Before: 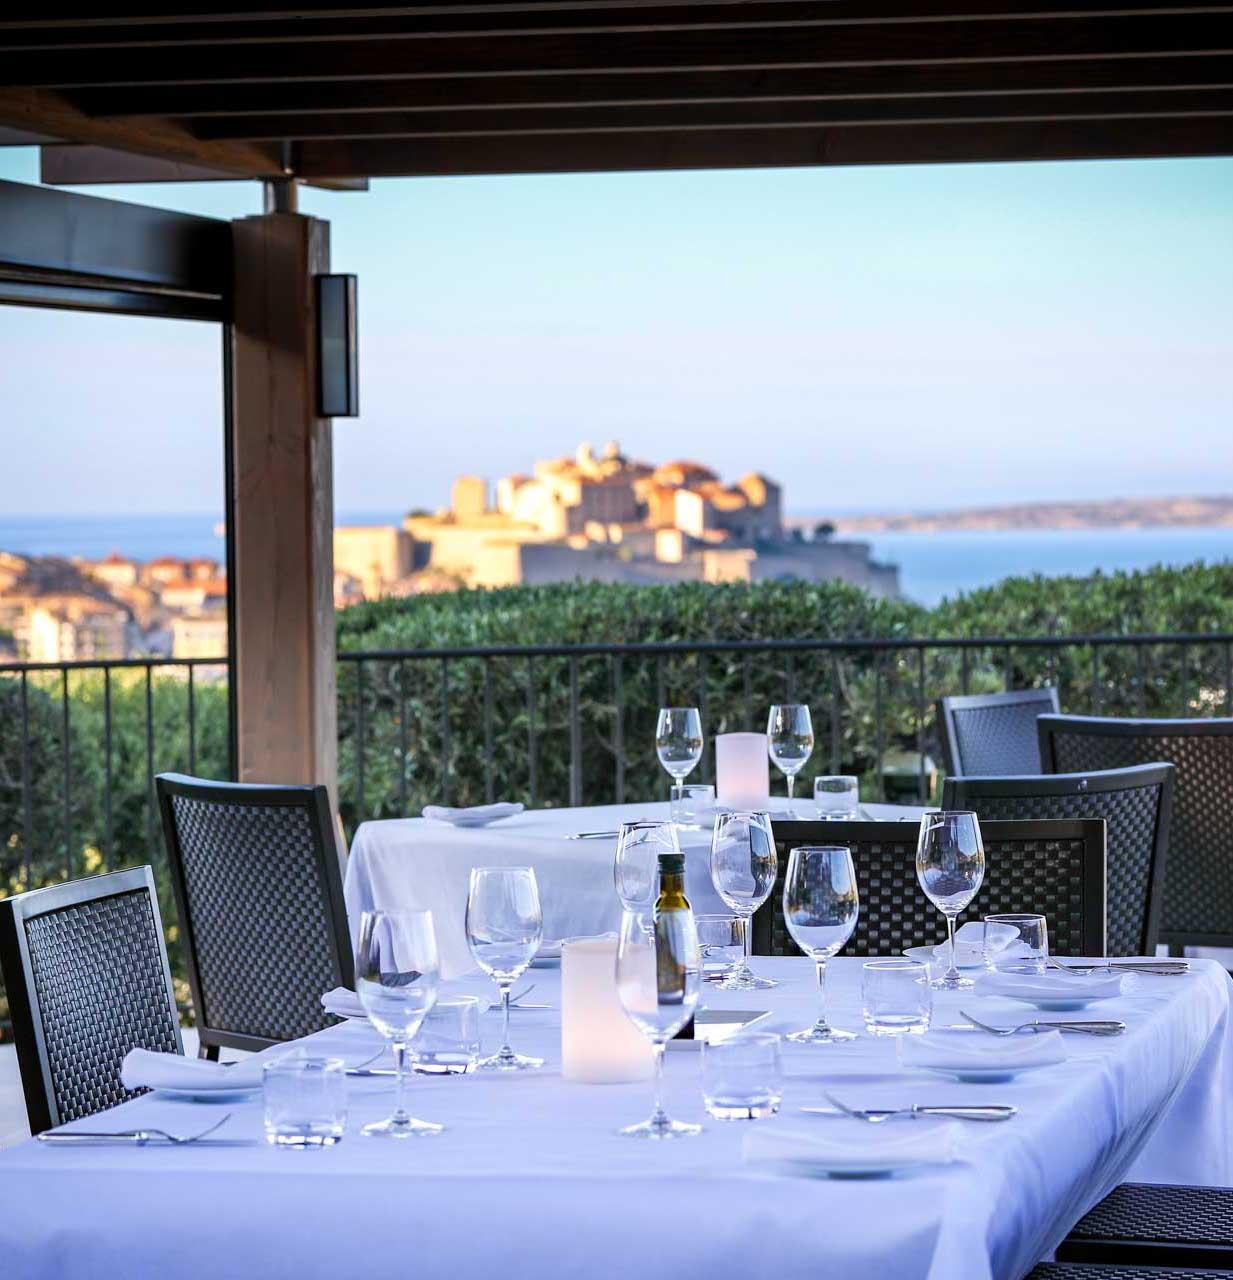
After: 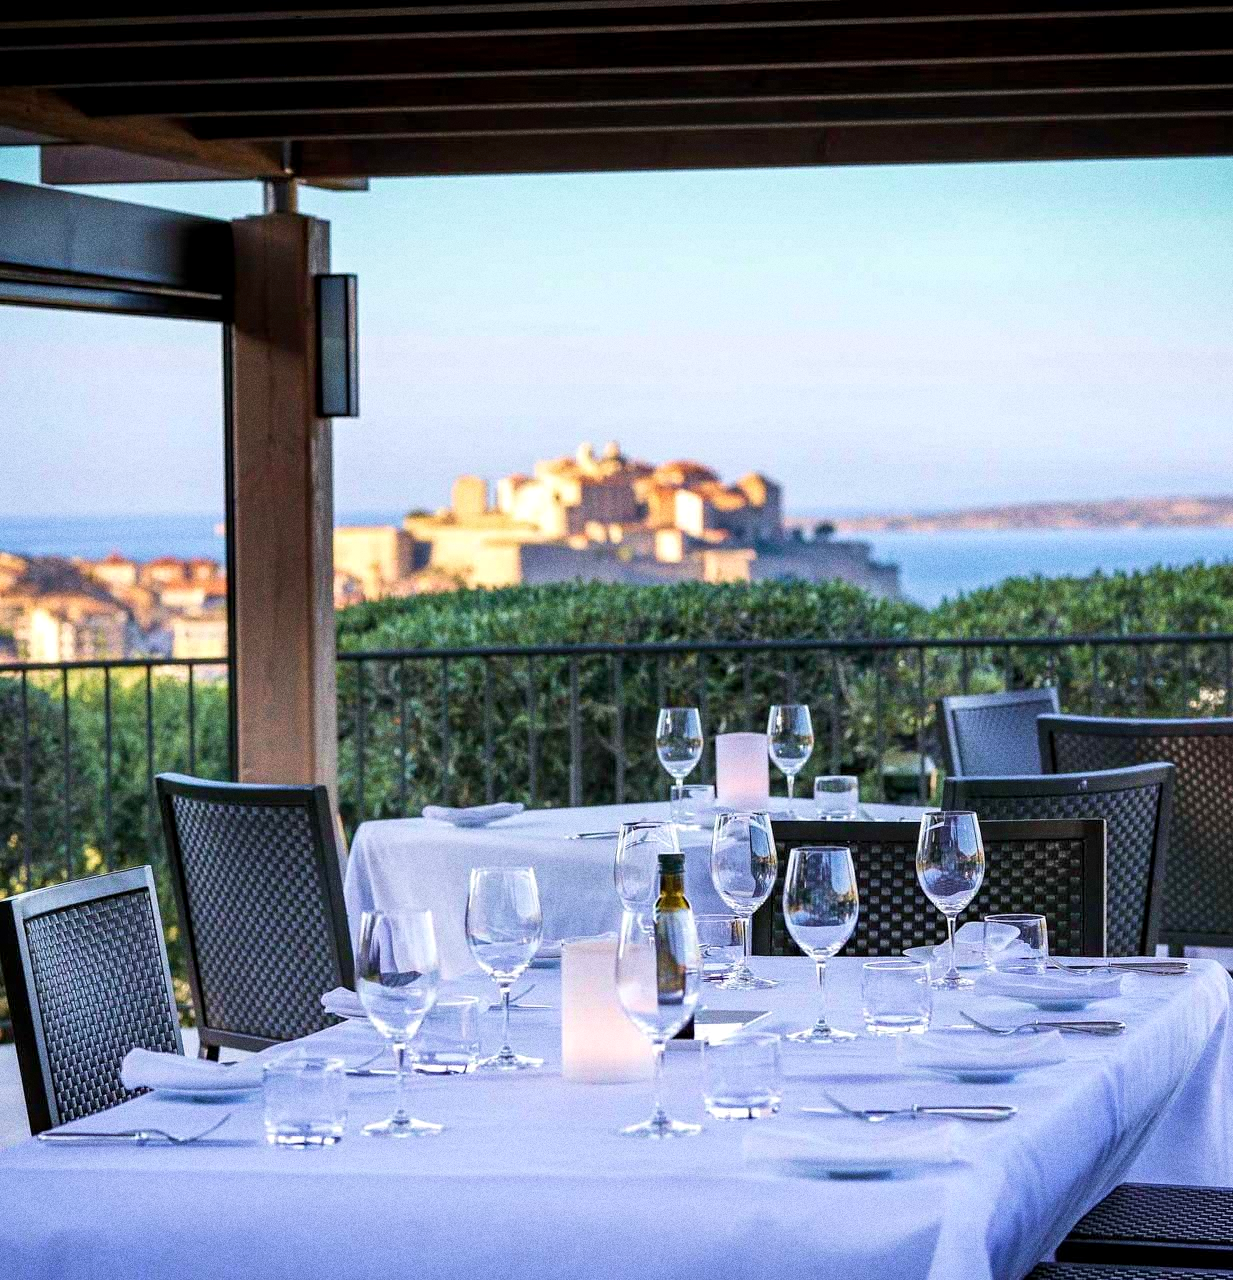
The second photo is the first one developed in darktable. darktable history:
velvia: on, module defaults
local contrast: highlights 100%, shadows 100%, detail 120%, midtone range 0.2
grain: coarseness 0.09 ISO, strength 40%
